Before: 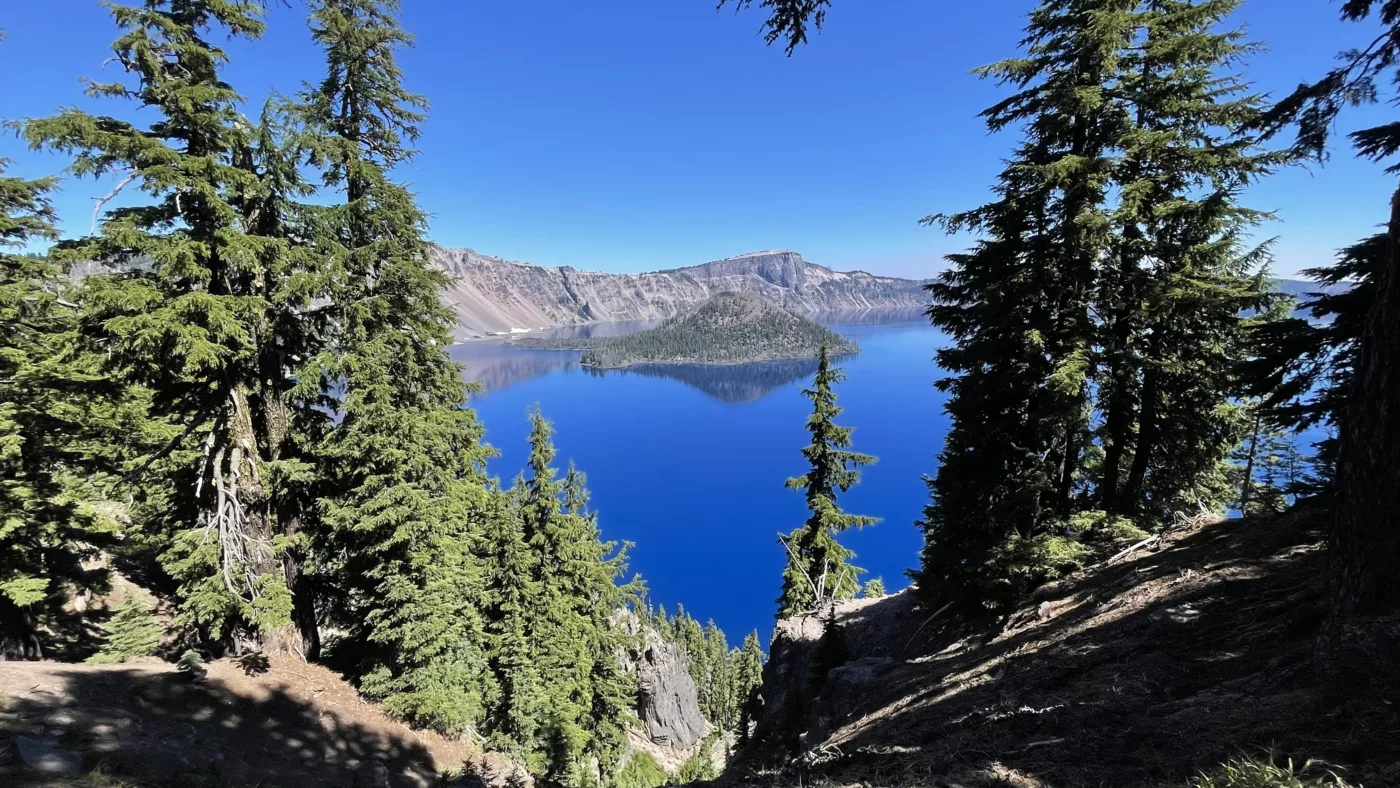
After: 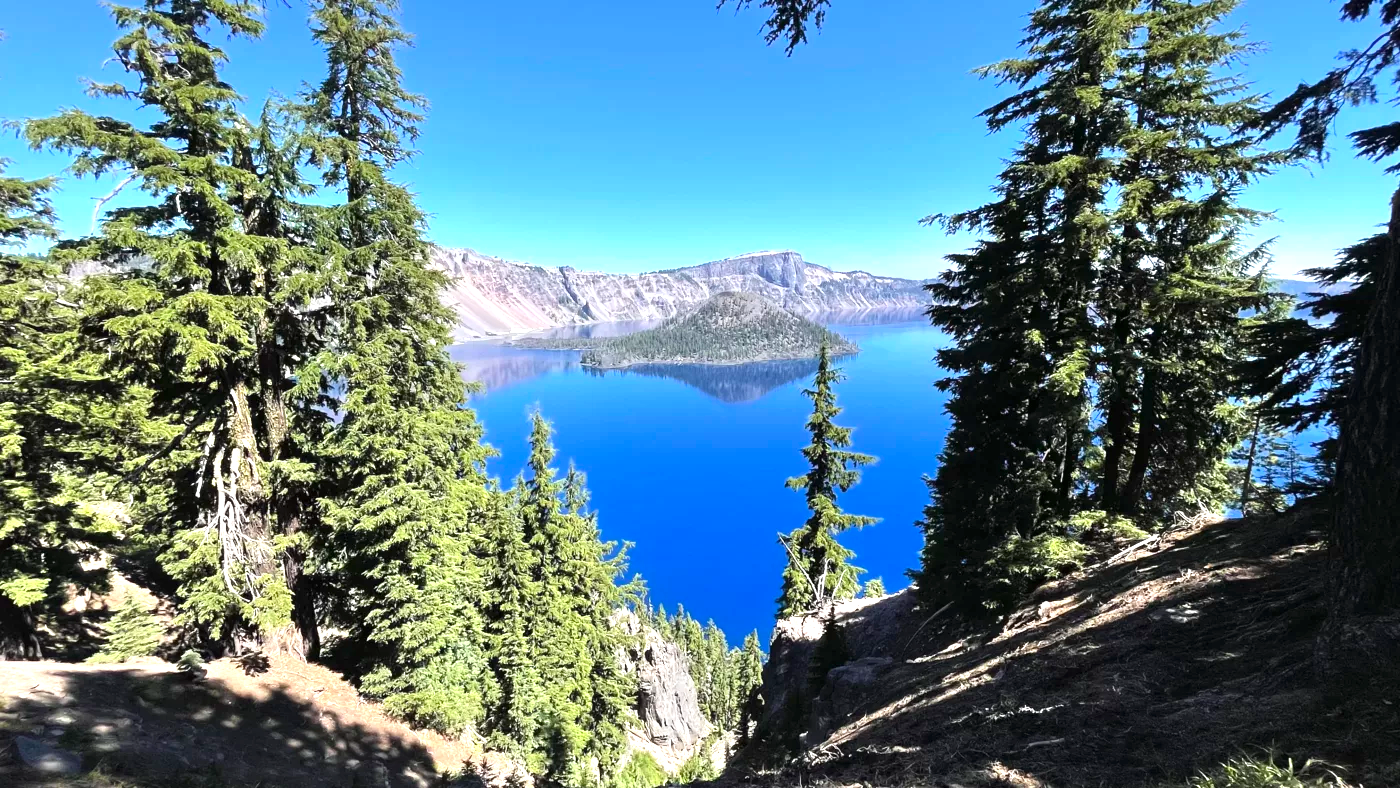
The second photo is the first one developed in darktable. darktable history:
exposure: black level correction 0, exposure 0.895 EV, compensate exposure bias true, compensate highlight preservation false
